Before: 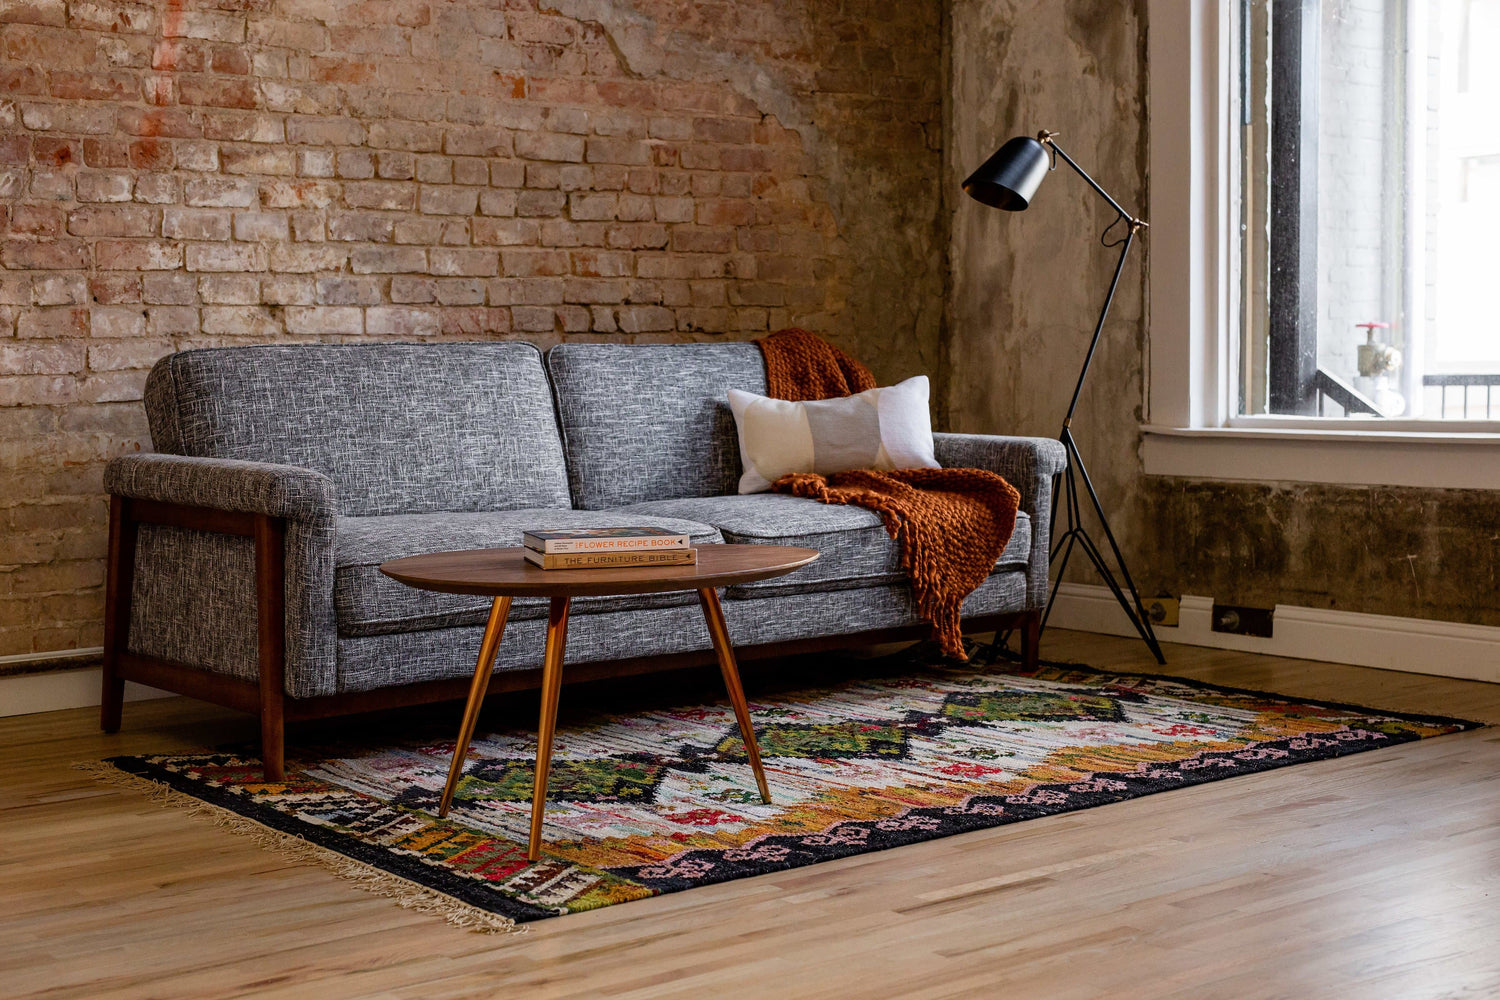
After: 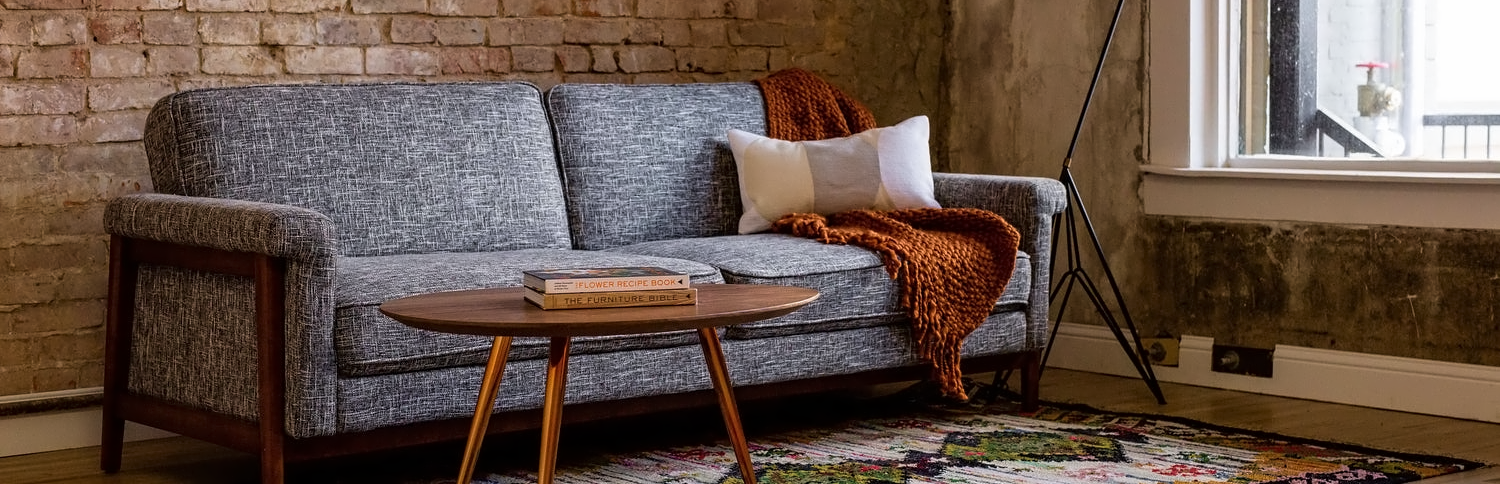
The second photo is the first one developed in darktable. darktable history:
crop and rotate: top 26.056%, bottom 25.543%
contrast equalizer: y [[0.5 ×4, 0.524, 0.59], [0.5 ×6], [0.5 ×6], [0, 0, 0, 0.01, 0.045, 0.012], [0, 0, 0, 0.044, 0.195, 0.131]]
velvia: on, module defaults
